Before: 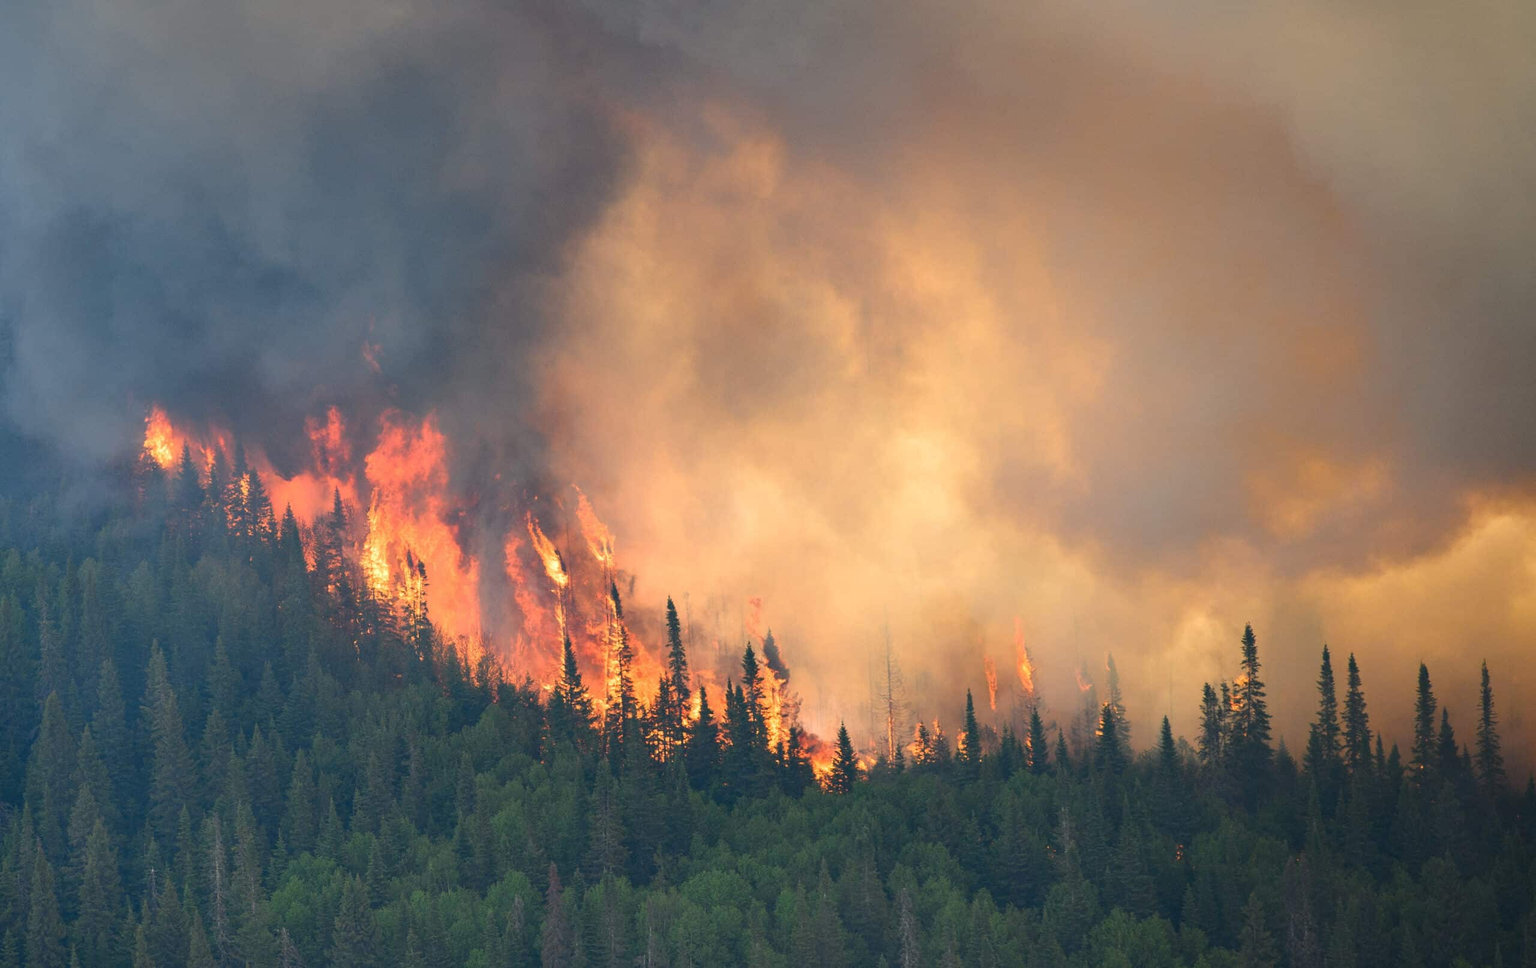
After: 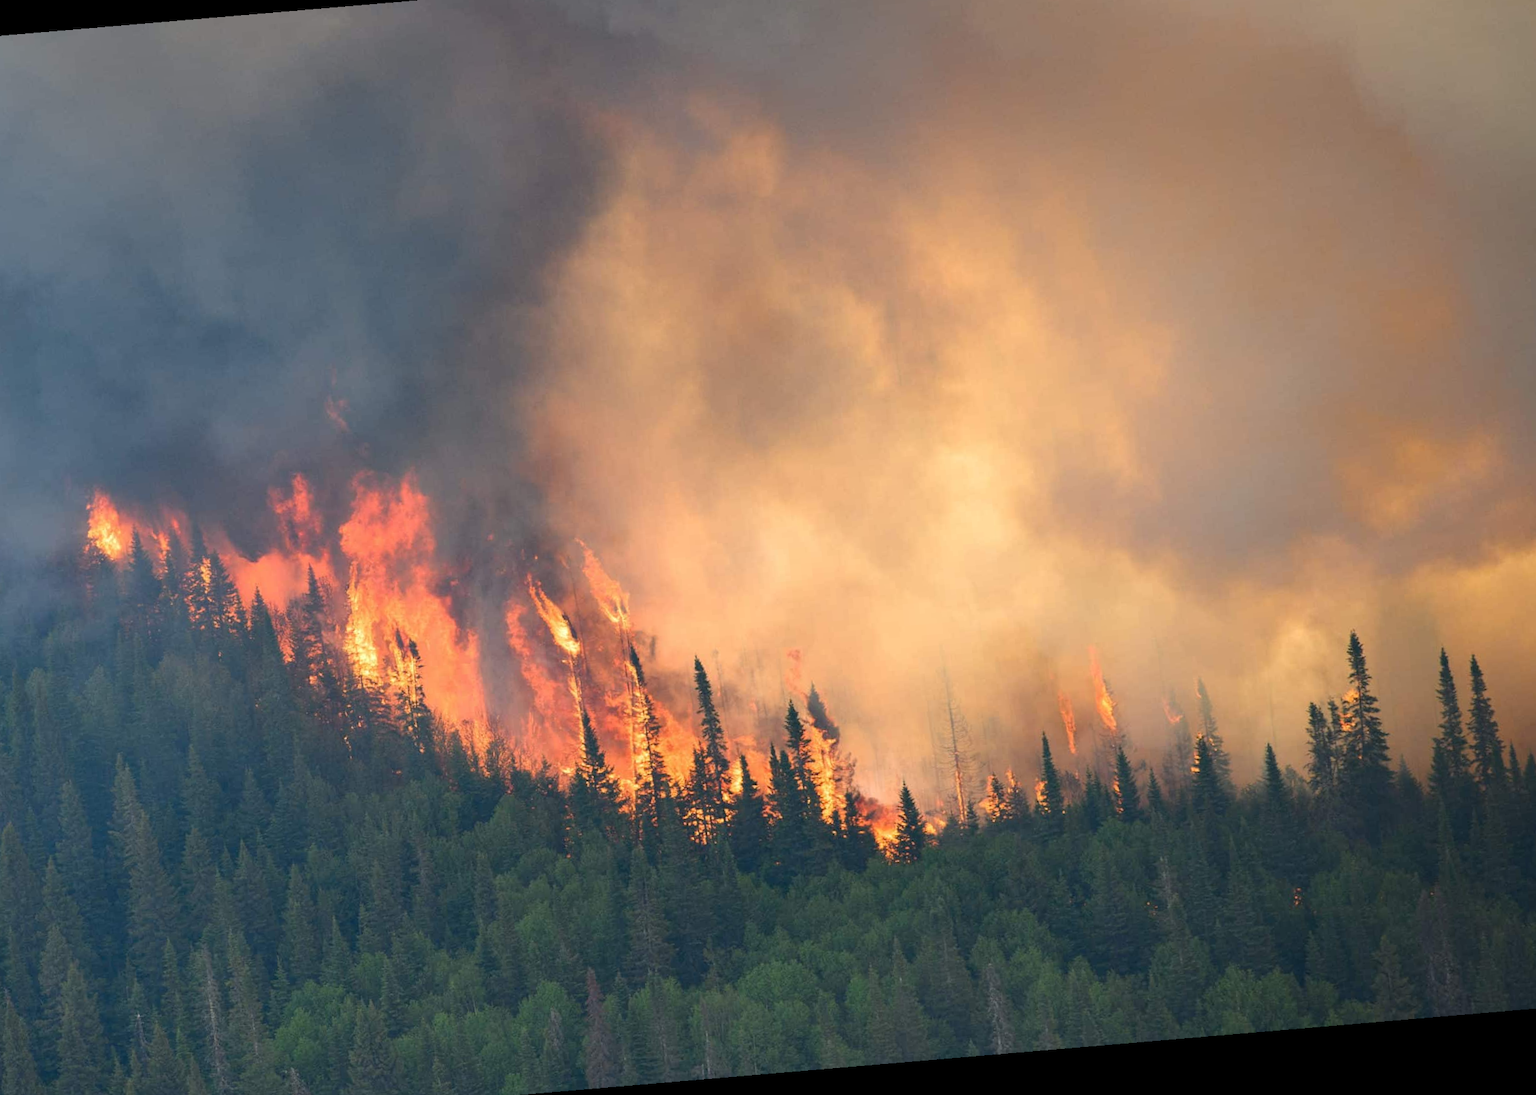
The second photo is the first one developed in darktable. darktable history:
rotate and perspective: rotation -4.86°, automatic cropping off
crop: left 6.446%, top 8.188%, right 9.538%, bottom 3.548%
